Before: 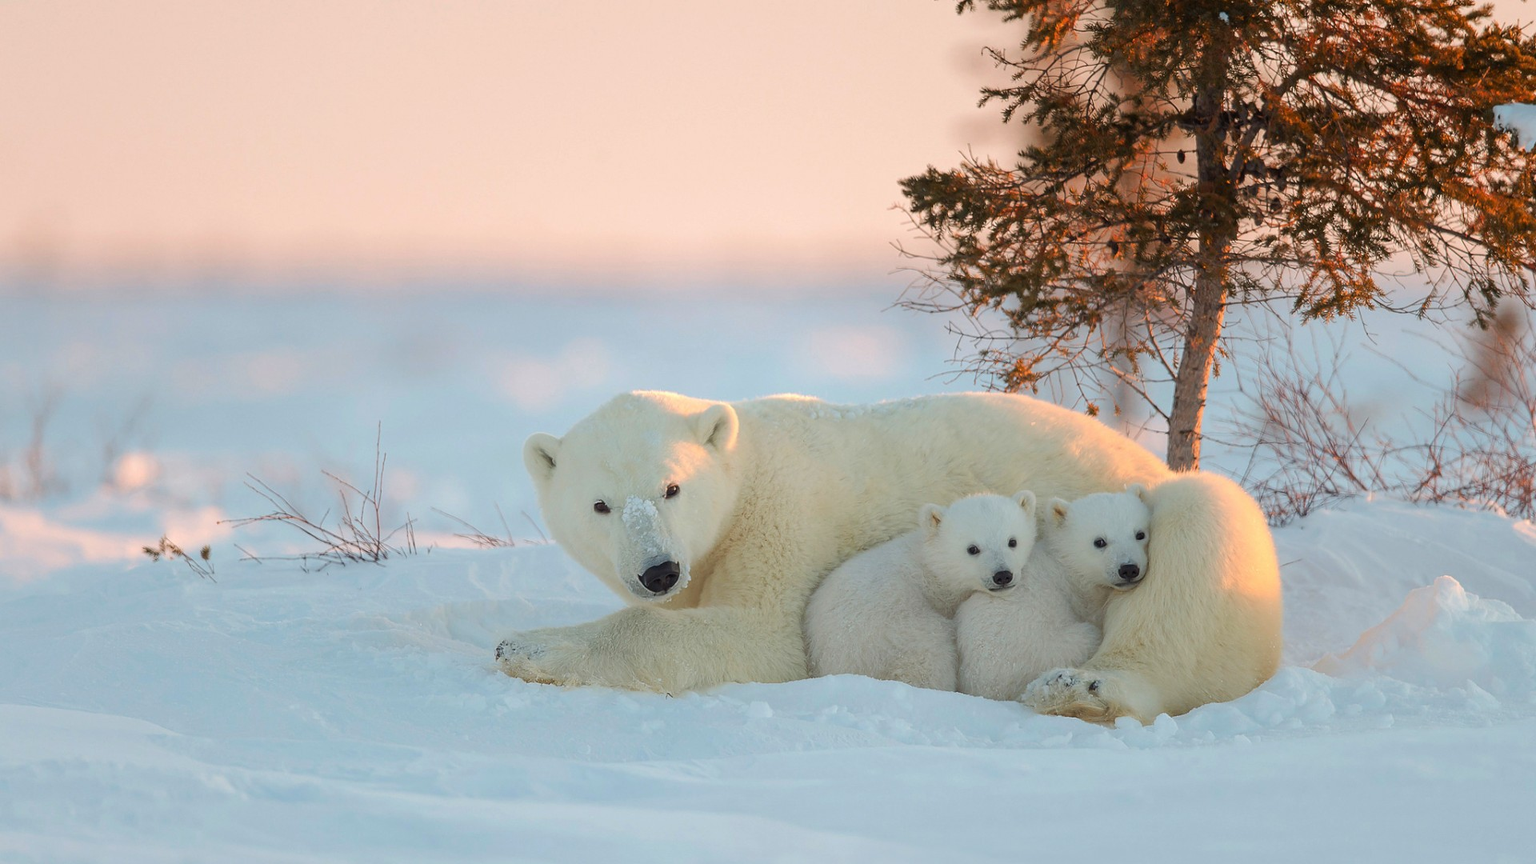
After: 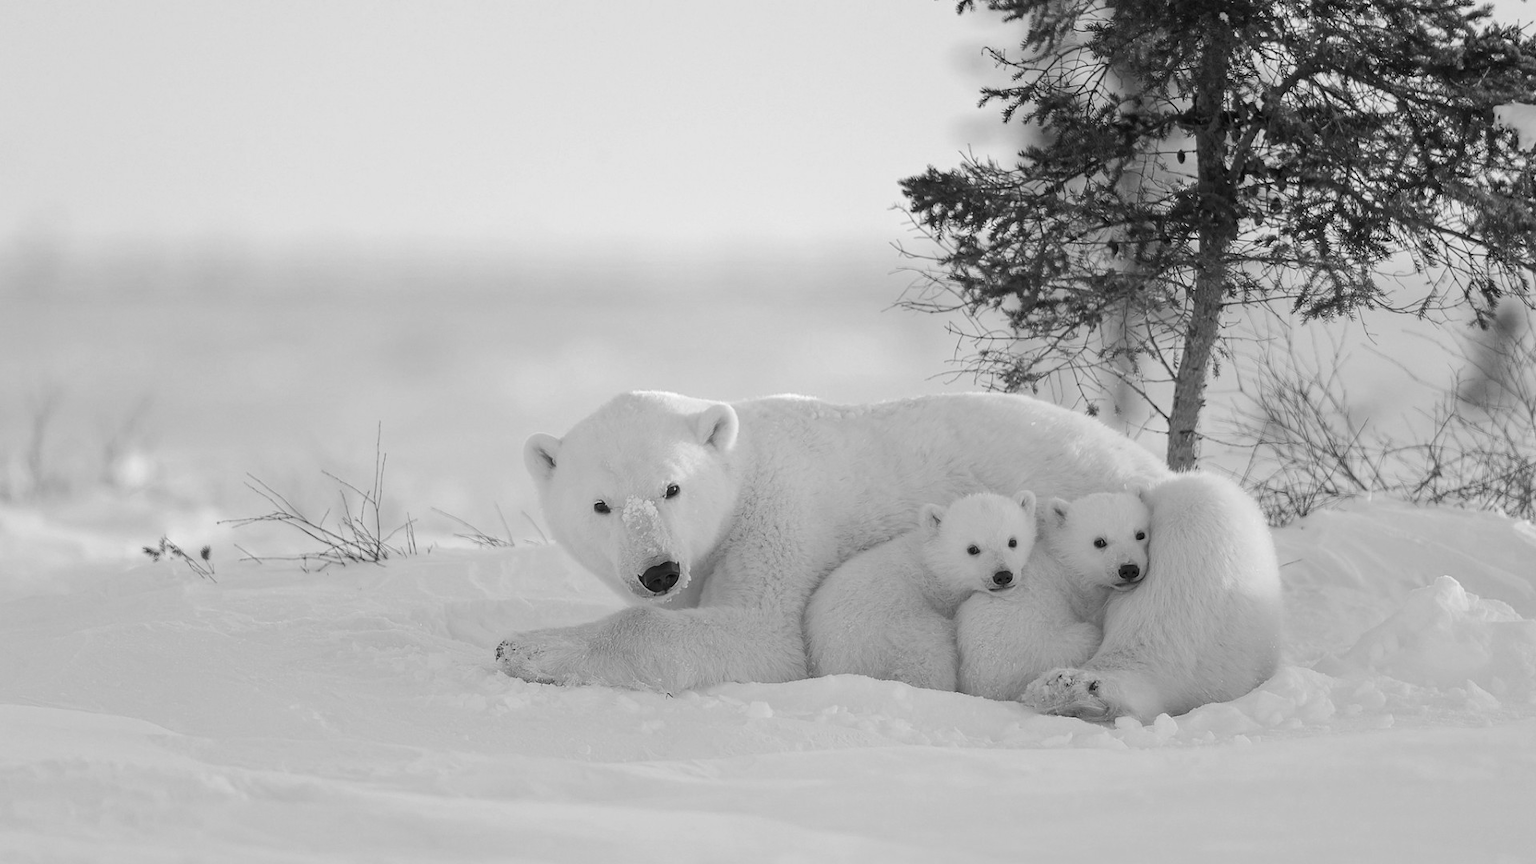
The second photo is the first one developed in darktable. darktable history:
white balance: red 0.98, blue 1.61
monochrome: on, module defaults
